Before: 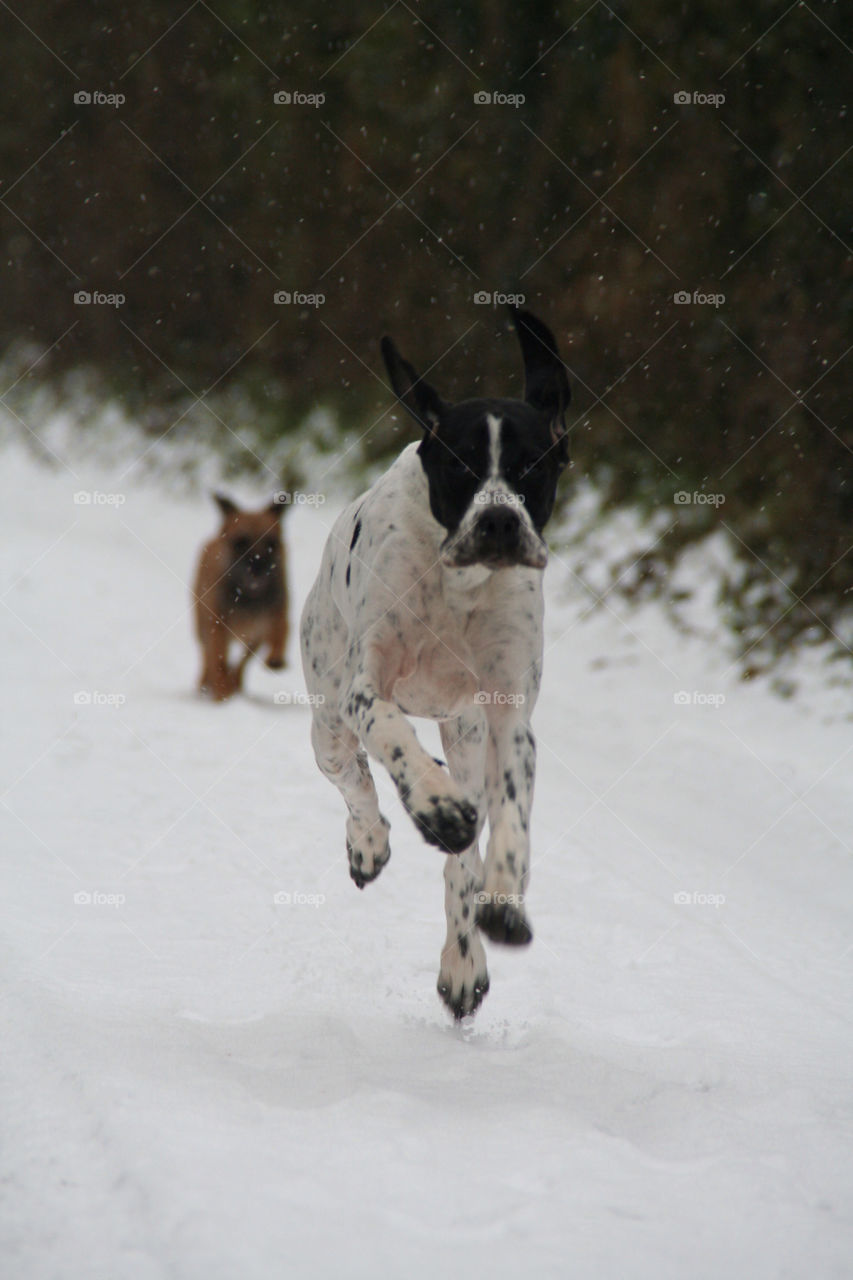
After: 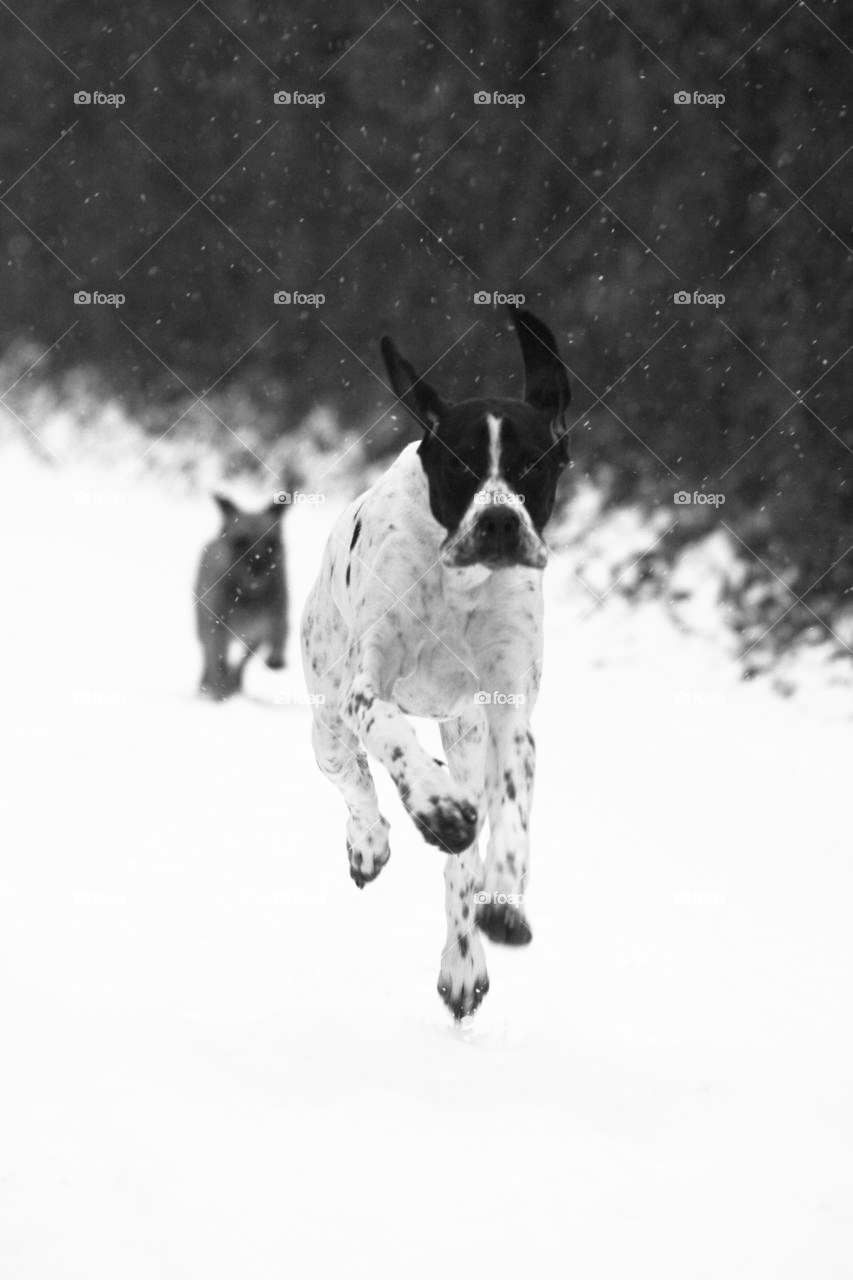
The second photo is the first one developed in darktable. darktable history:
monochrome: size 3.1
exposure: black level correction 0, exposure 0.5 EV, compensate highlight preservation false
base curve: curves: ch0 [(0, 0) (0.557, 0.834) (1, 1)]
